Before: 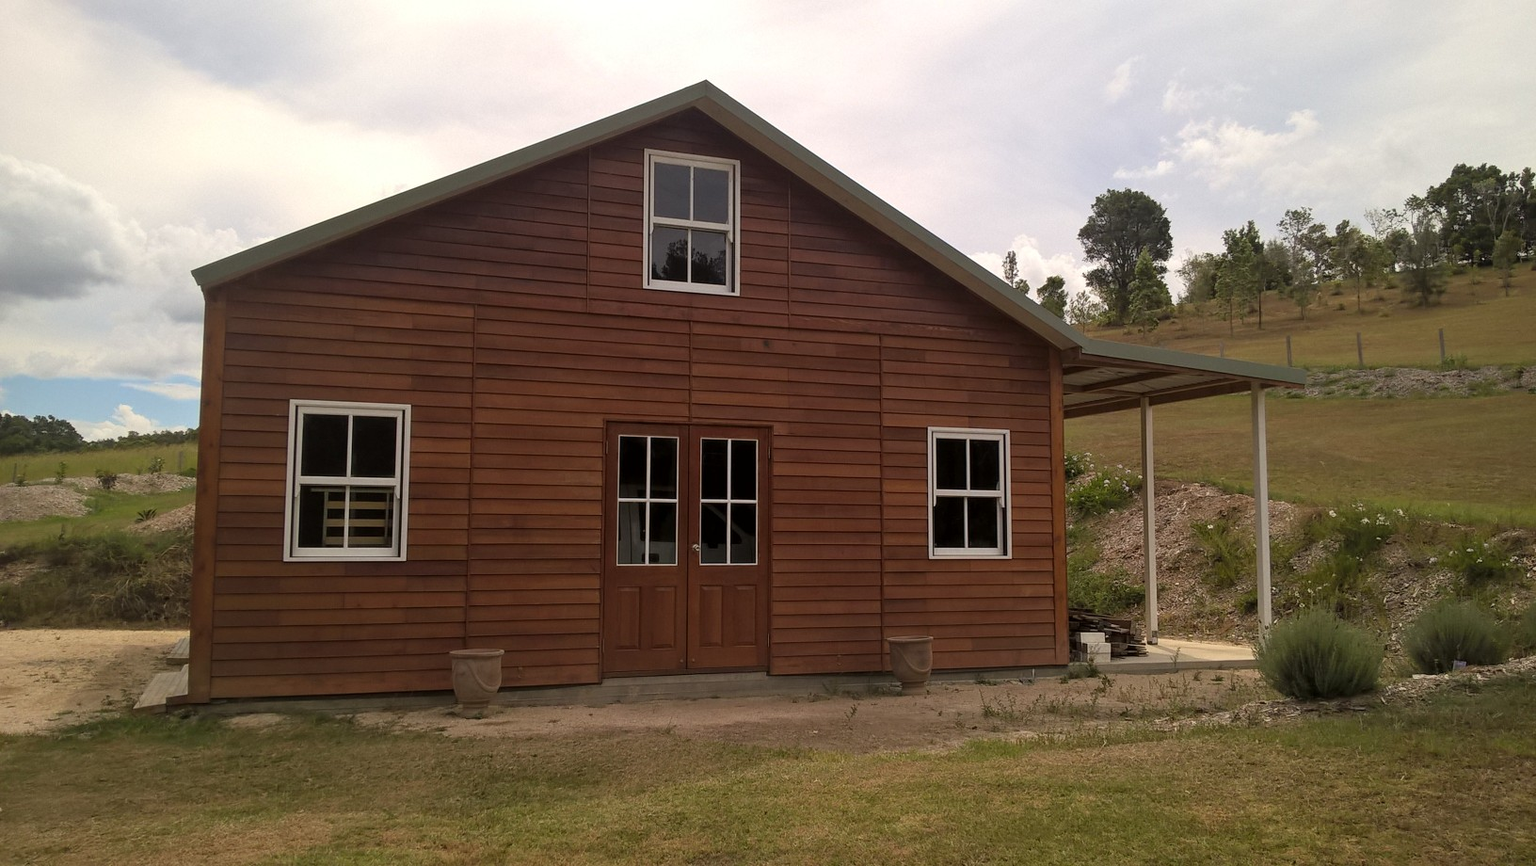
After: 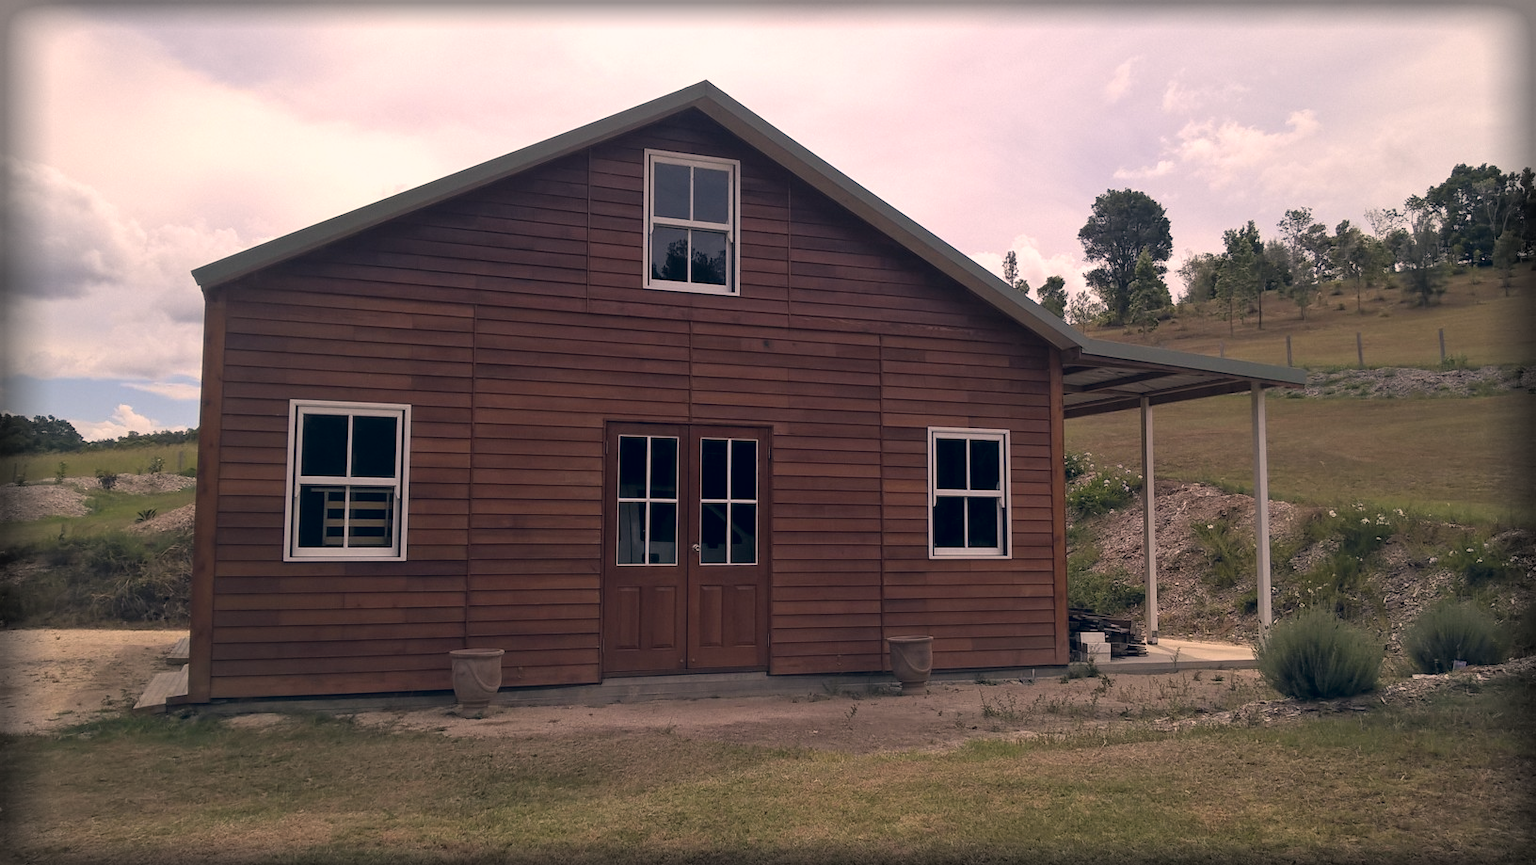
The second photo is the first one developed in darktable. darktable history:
vignetting: fall-off start 93.14%, fall-off radius 6.32%, brightness -0.701, automatic ratio true, width/height ratio 1.332, shape 0.051
color correction: highlights a* 13.76, highlights b* 5.96, shadows a* -5.08, shadows b* -15.59, saturation 0.828
